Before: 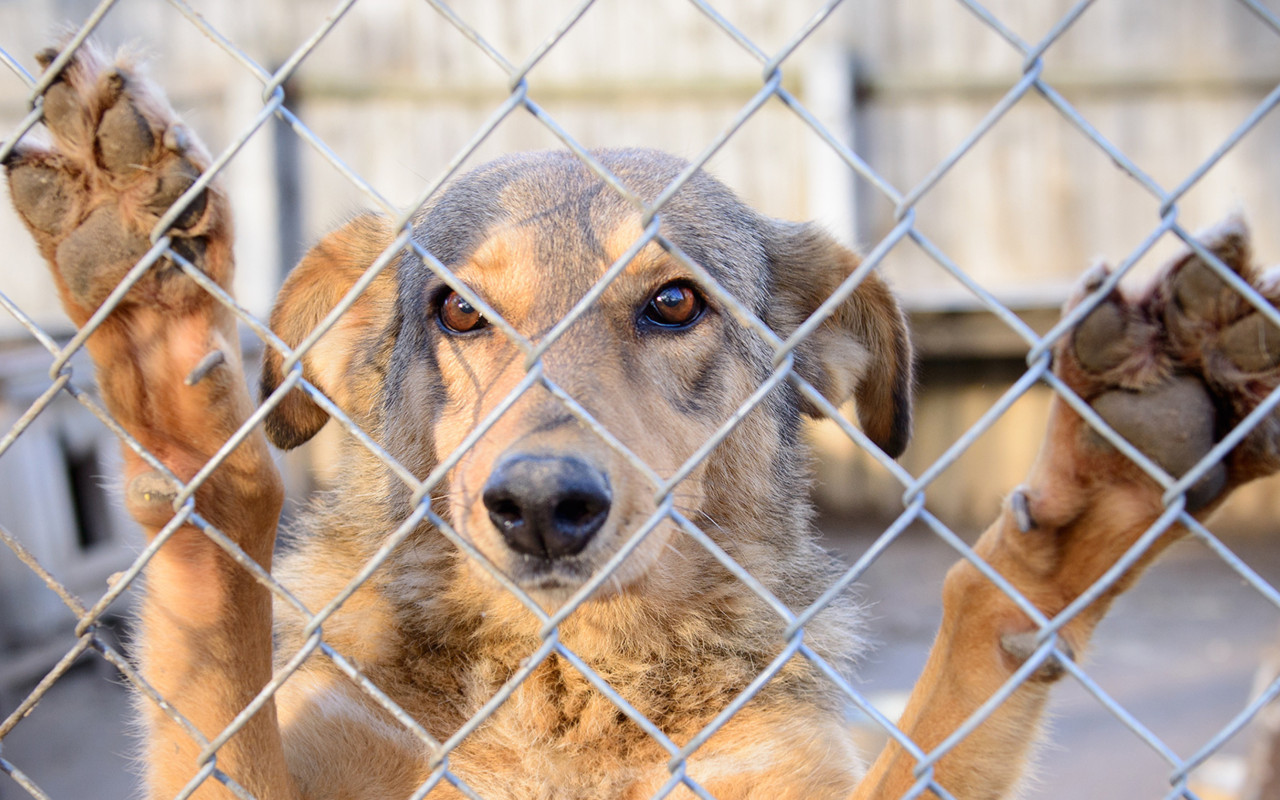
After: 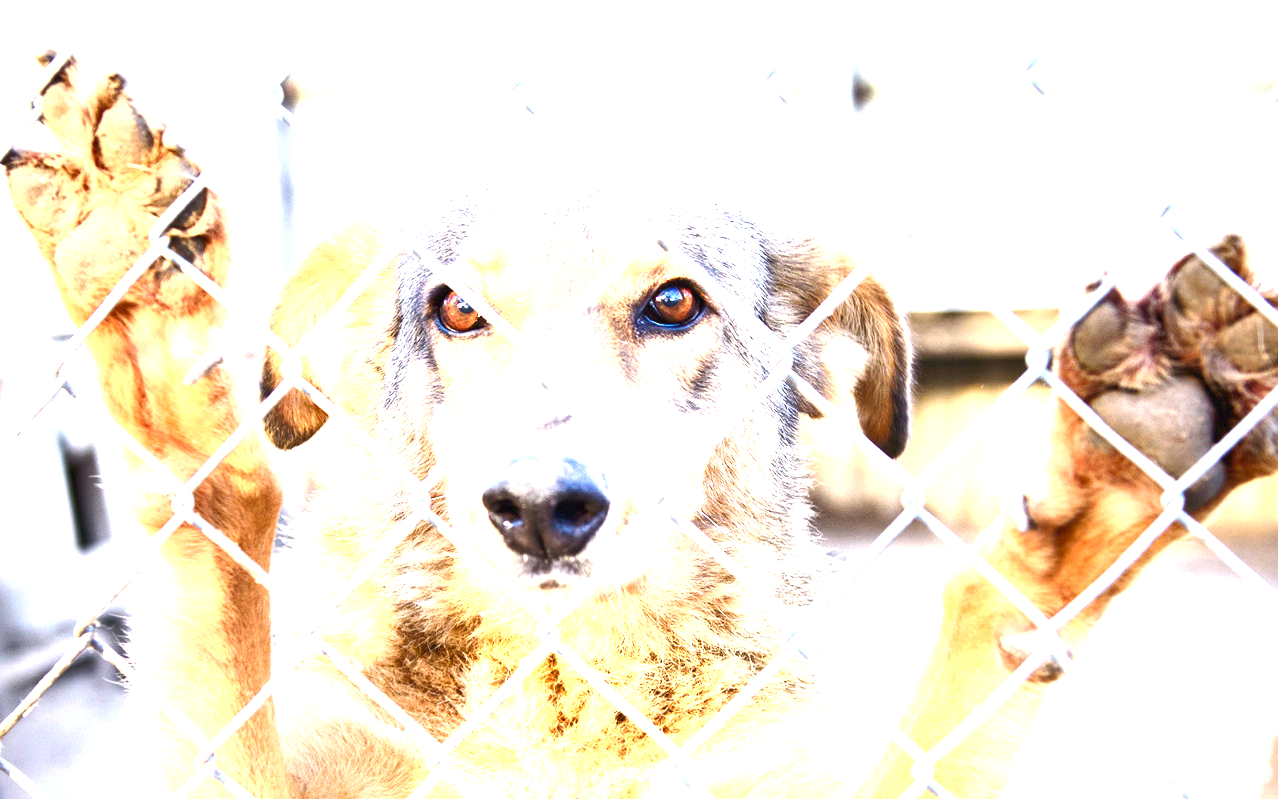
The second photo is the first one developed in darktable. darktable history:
shadows and highlights: shadows 20.55, highlights -20.99, soften with gaussian
exposure: black level correction 0, exposure 2.327 EV, compensate exposure bias true, compensate highlight preservation false
crop and rotate: left 0.126%
